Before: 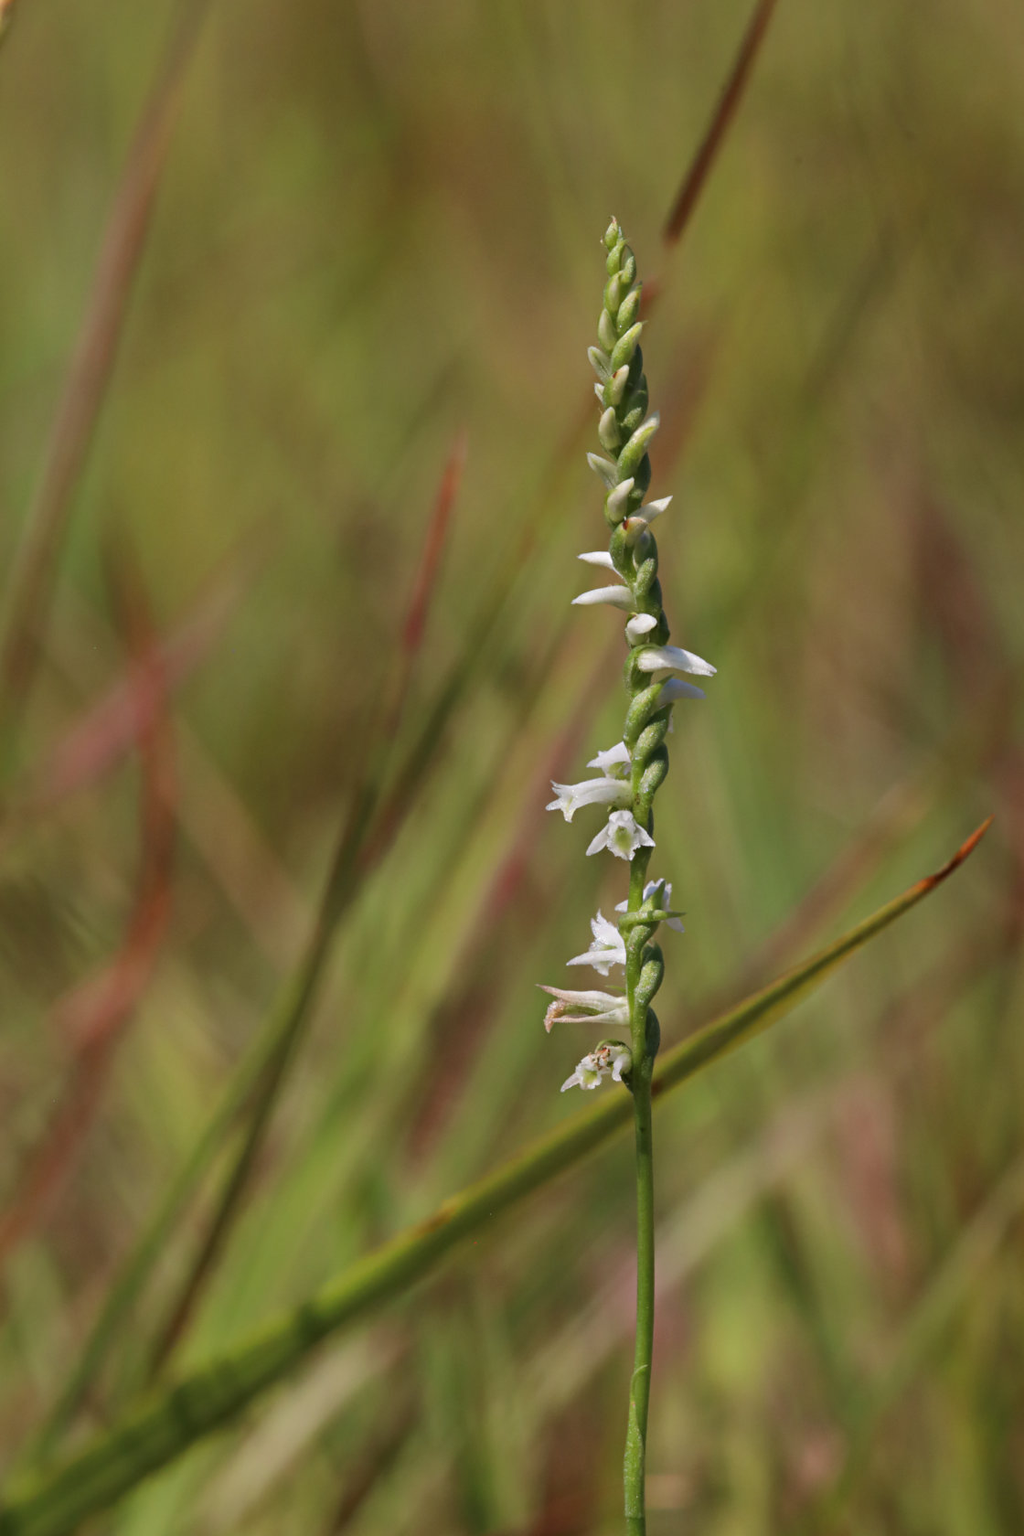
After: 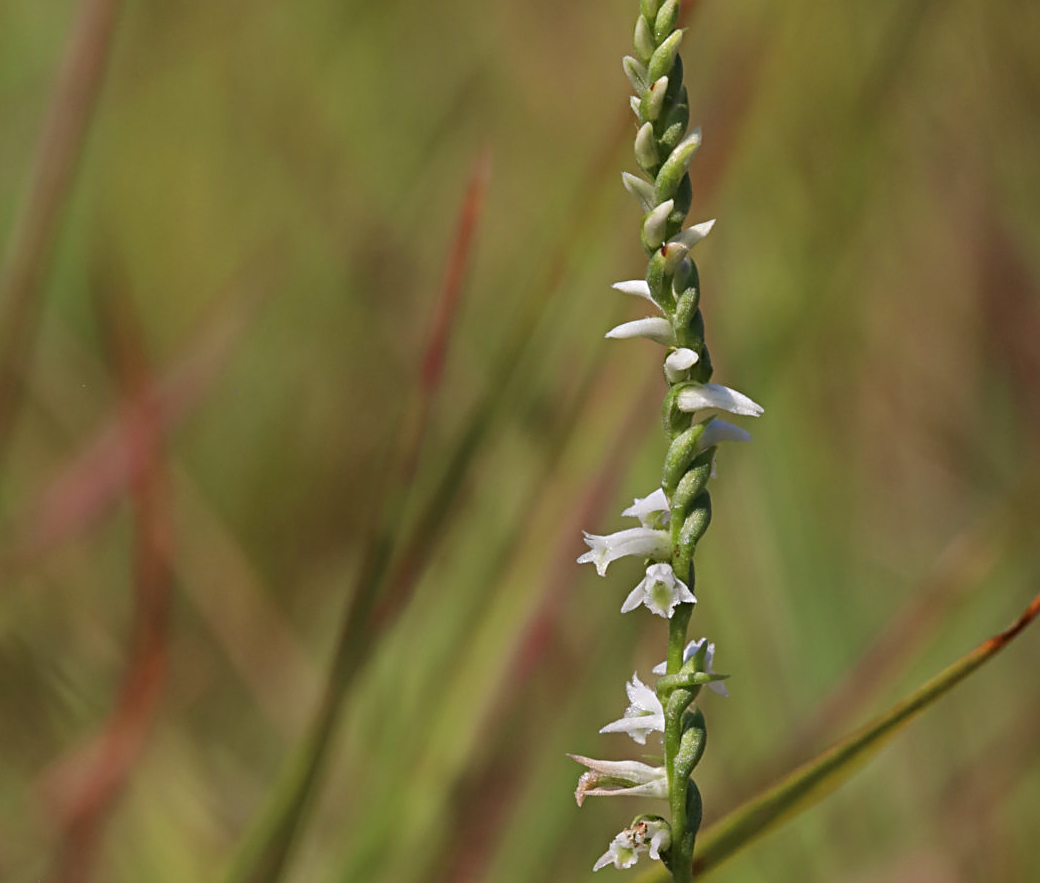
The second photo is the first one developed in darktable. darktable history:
sharpen: on, module defaults
crop: left 1.818%, top 19.227%, right 5.276%, bottom 28.174%
